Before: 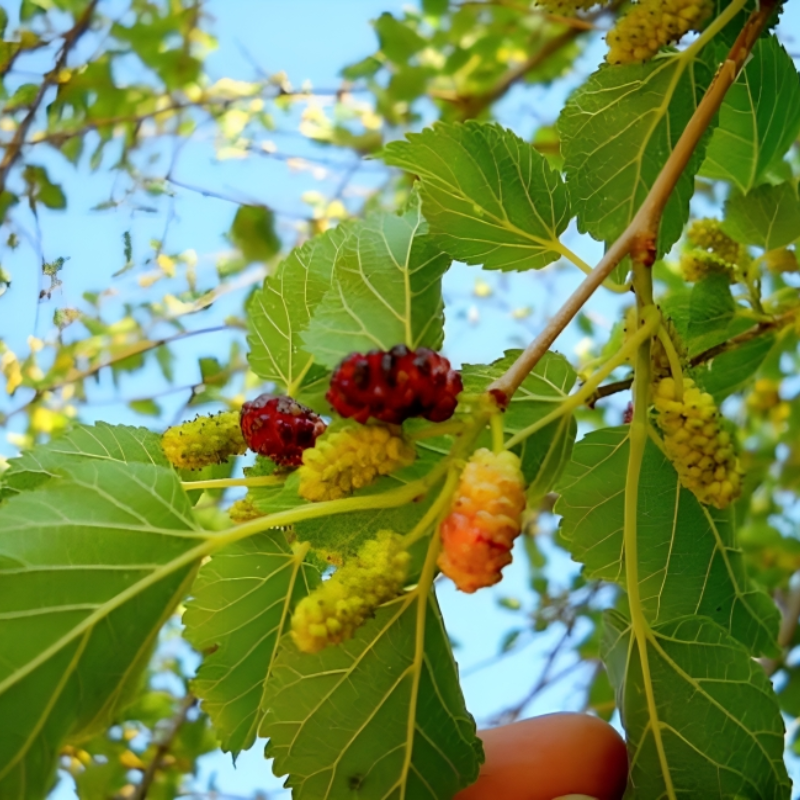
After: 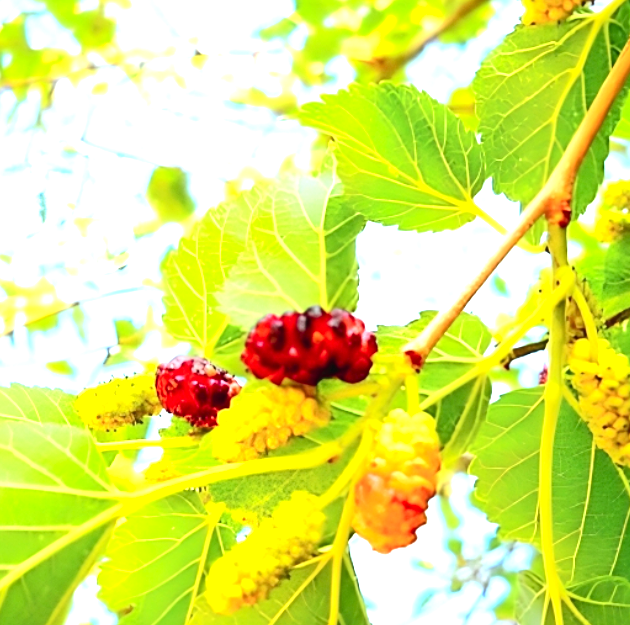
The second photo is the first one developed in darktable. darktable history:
sharpen: amount 0.2
tone curve: curves: ch0 [(0, 0.023) (0.217, 0.19) (0.754, 0.801) (1, 0.977)]; ch1 [(0, 0) (0.392, 0.398) (0.5, 0.5) (0.521, 0.529) (0.56, 0.592) (1, 1)]; ch2 [(0, 0) (0.5, 0.5) (0.579, 0.561) (0.65, 0.657) (1, 1)], color space Lab, independent channels, preserve colors none
exposure: black level correction 0, exposure 2.138 EV, compensate exposure bias true, compensate highlight preservation false
crop and rotate: left 10.77%, top 5.1%, right 10.41%, bottom 16.76%
